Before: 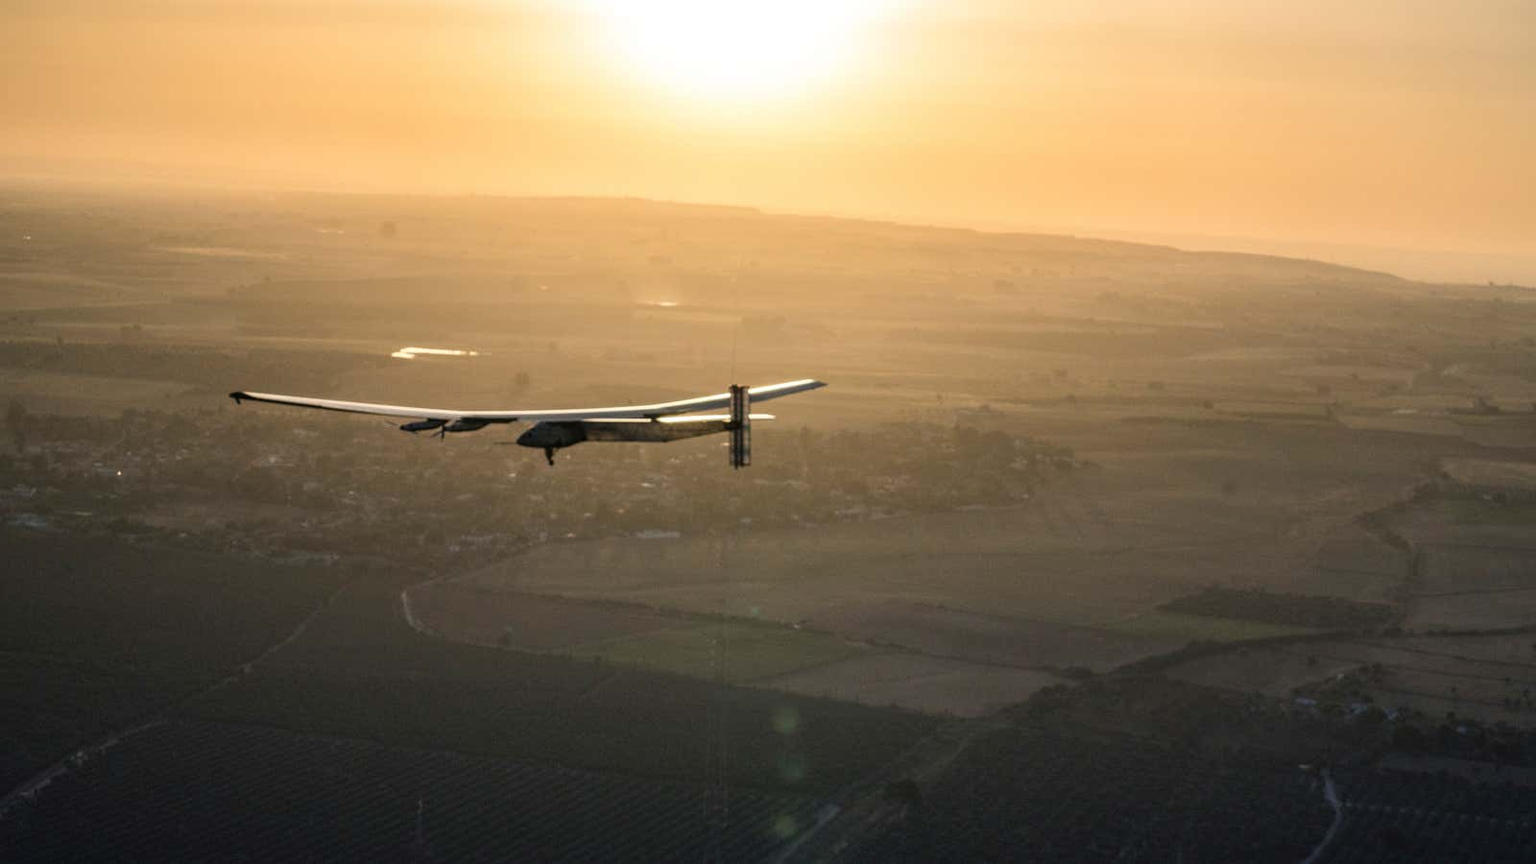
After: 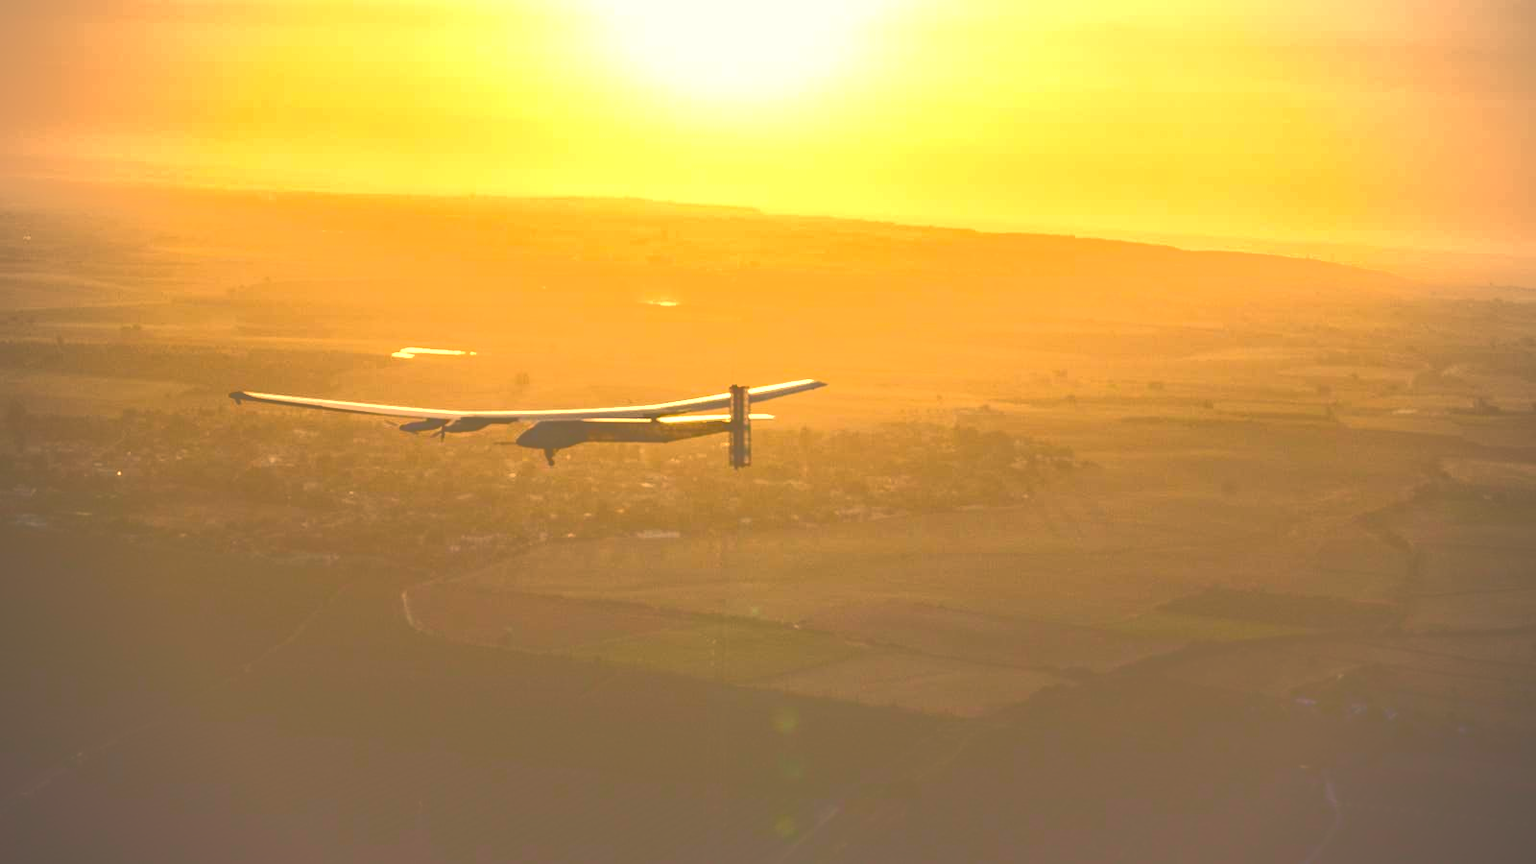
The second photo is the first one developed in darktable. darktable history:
color correction: highlights a* 18.21, highlights b* 35.52, shadows a* 1.49, shadows b* 6.41, saturation 1.04
tone curve: curves: ch0 [(0, 0) (0.003, 0.437) (0.011, 0.438) (0.025, 0.441) (0.044, 0.441) (0.069, 0.441) (0.1, 0.444) (0.136, 0.447) (0.177, 0.452) (0.224, 0.457) (0.277, 0.466) (0.335, 0.485) (0.399, 0.514) (0.468, 0.558) (0.543, 0.616) (0.623, 0.686) (0.709, 0.76) (0.801, 0.803) (0.898, 0.825) (1, 1)], color space Lab, independent channels, preserve colors none
vignetting: on, module defaults
exposure: black level correction 0, exposure 0.7 EV, compensate highlight preservation false
